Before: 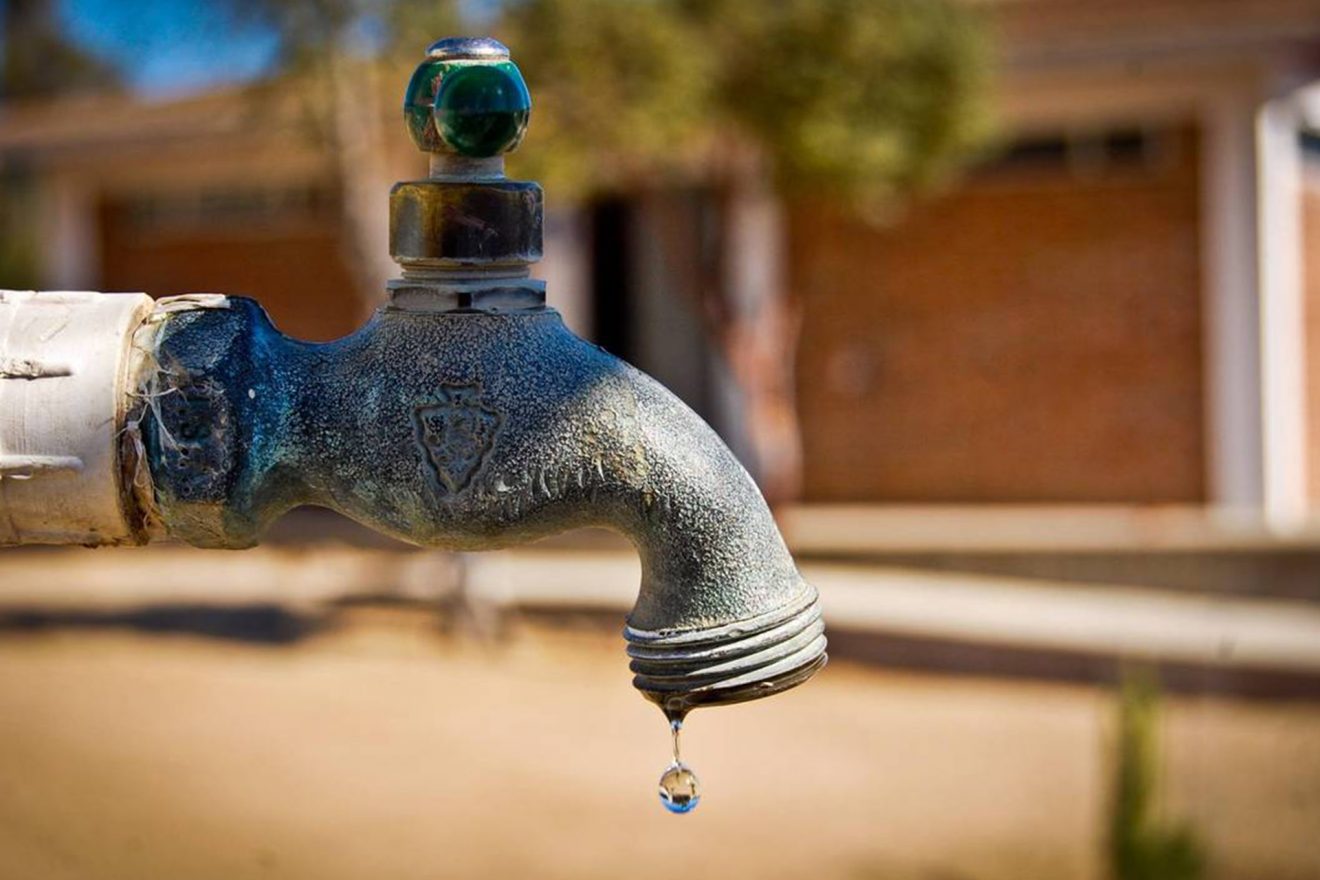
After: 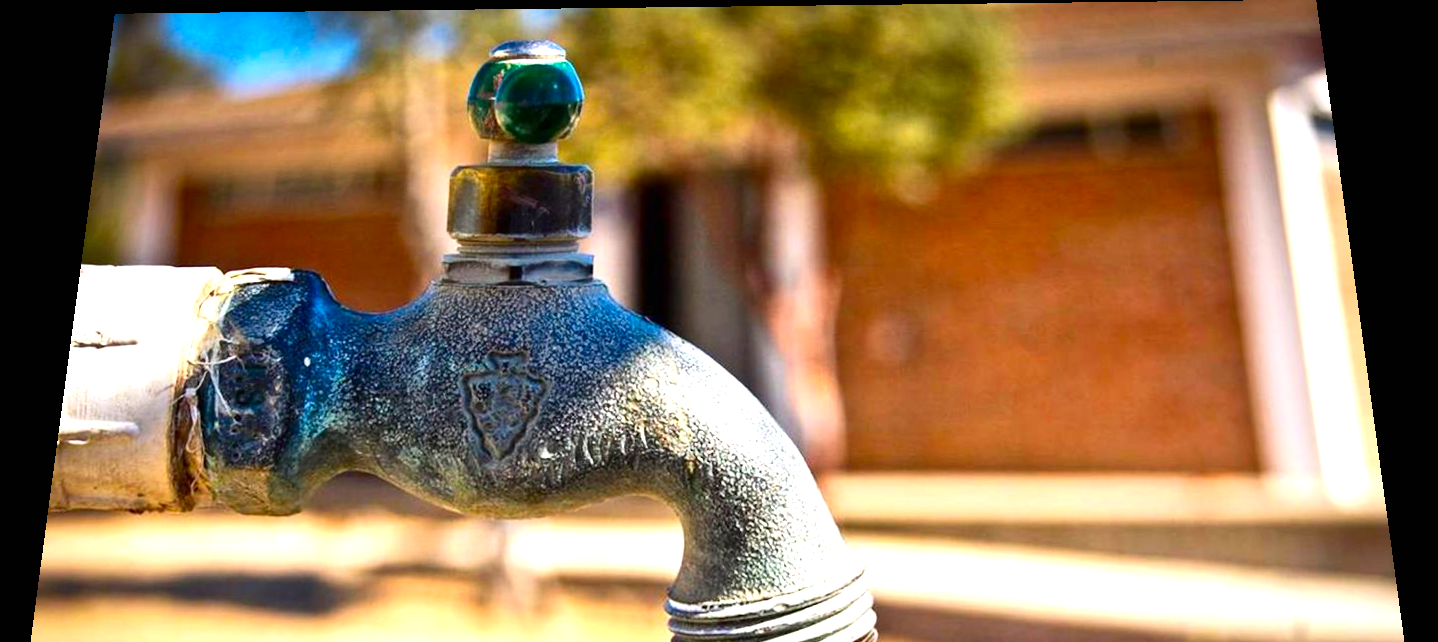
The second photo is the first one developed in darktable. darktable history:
exposure: black level correction 0, exposure 1.2 EV, compensate highlight preservation false
rotate and perspective: rotation 0.128°, lens shift (vertical) -0.181, lens shift (horizontal) -0.044, shear 0.001, automatic cropping off
contrast brightness saturation: contrast 0.13, brightness -0.05, saturation 0.16
crop: bottom 28.576%
